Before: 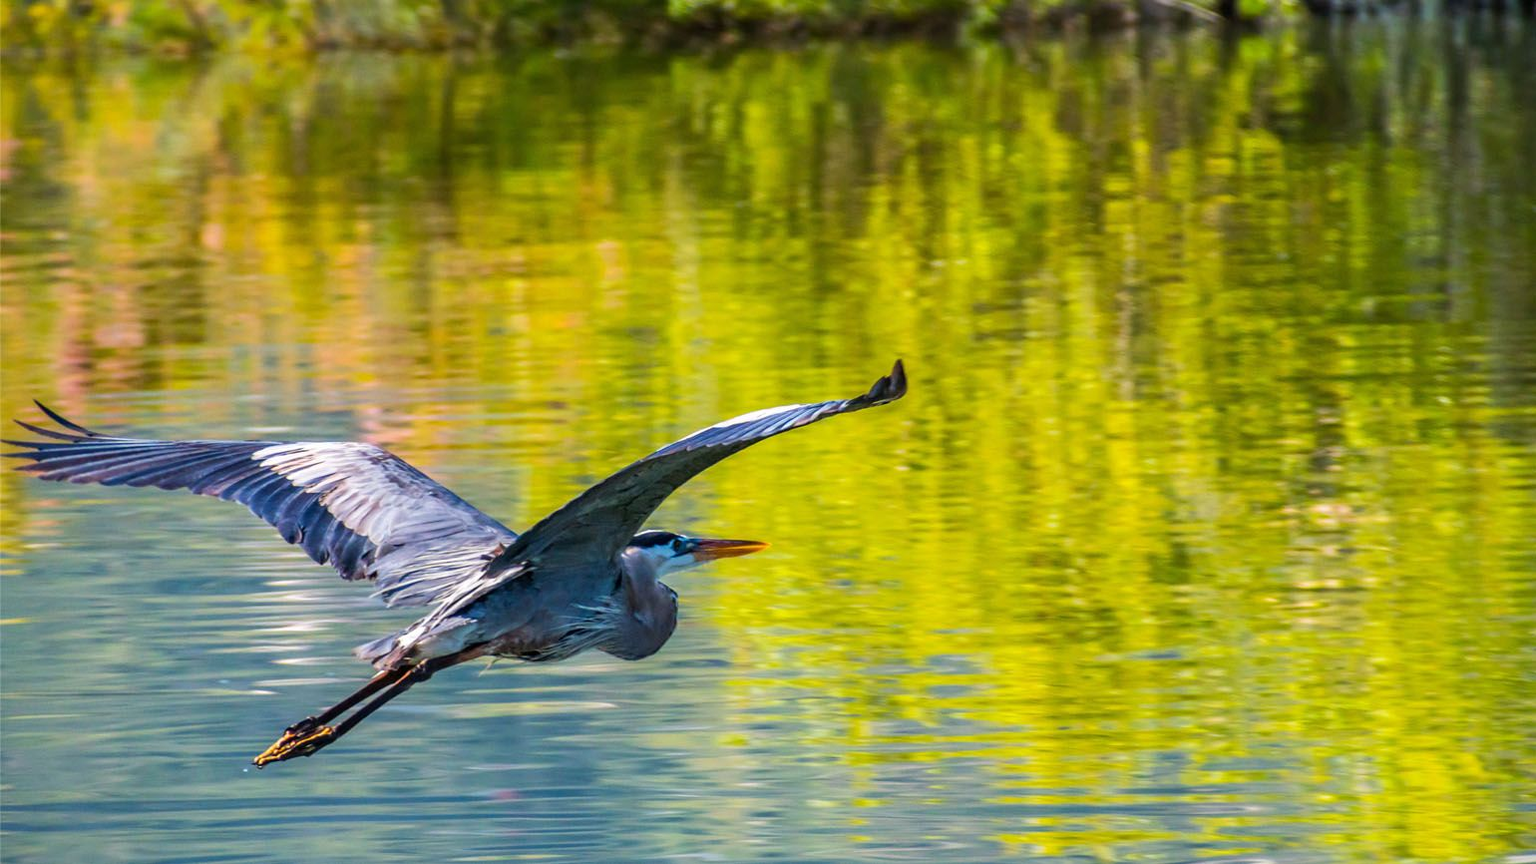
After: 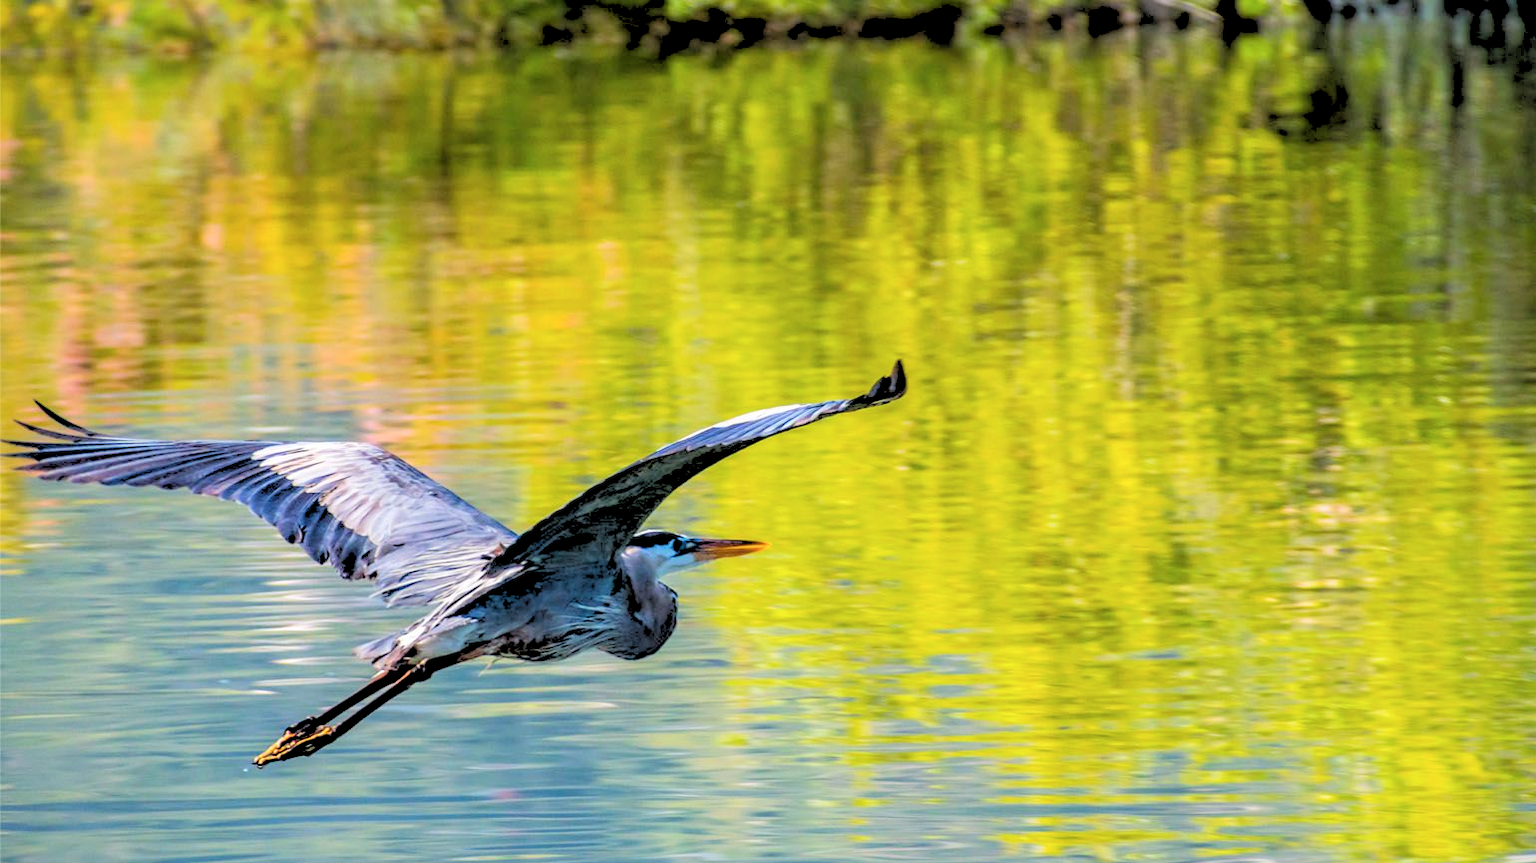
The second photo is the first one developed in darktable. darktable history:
rgb levels: levels [[0.027, 0.429, 0.996], [0, 0.5, 1], [0, 0.5, 1]]
contrast brightness saturation: contrast 0.01, saturation -0.05
